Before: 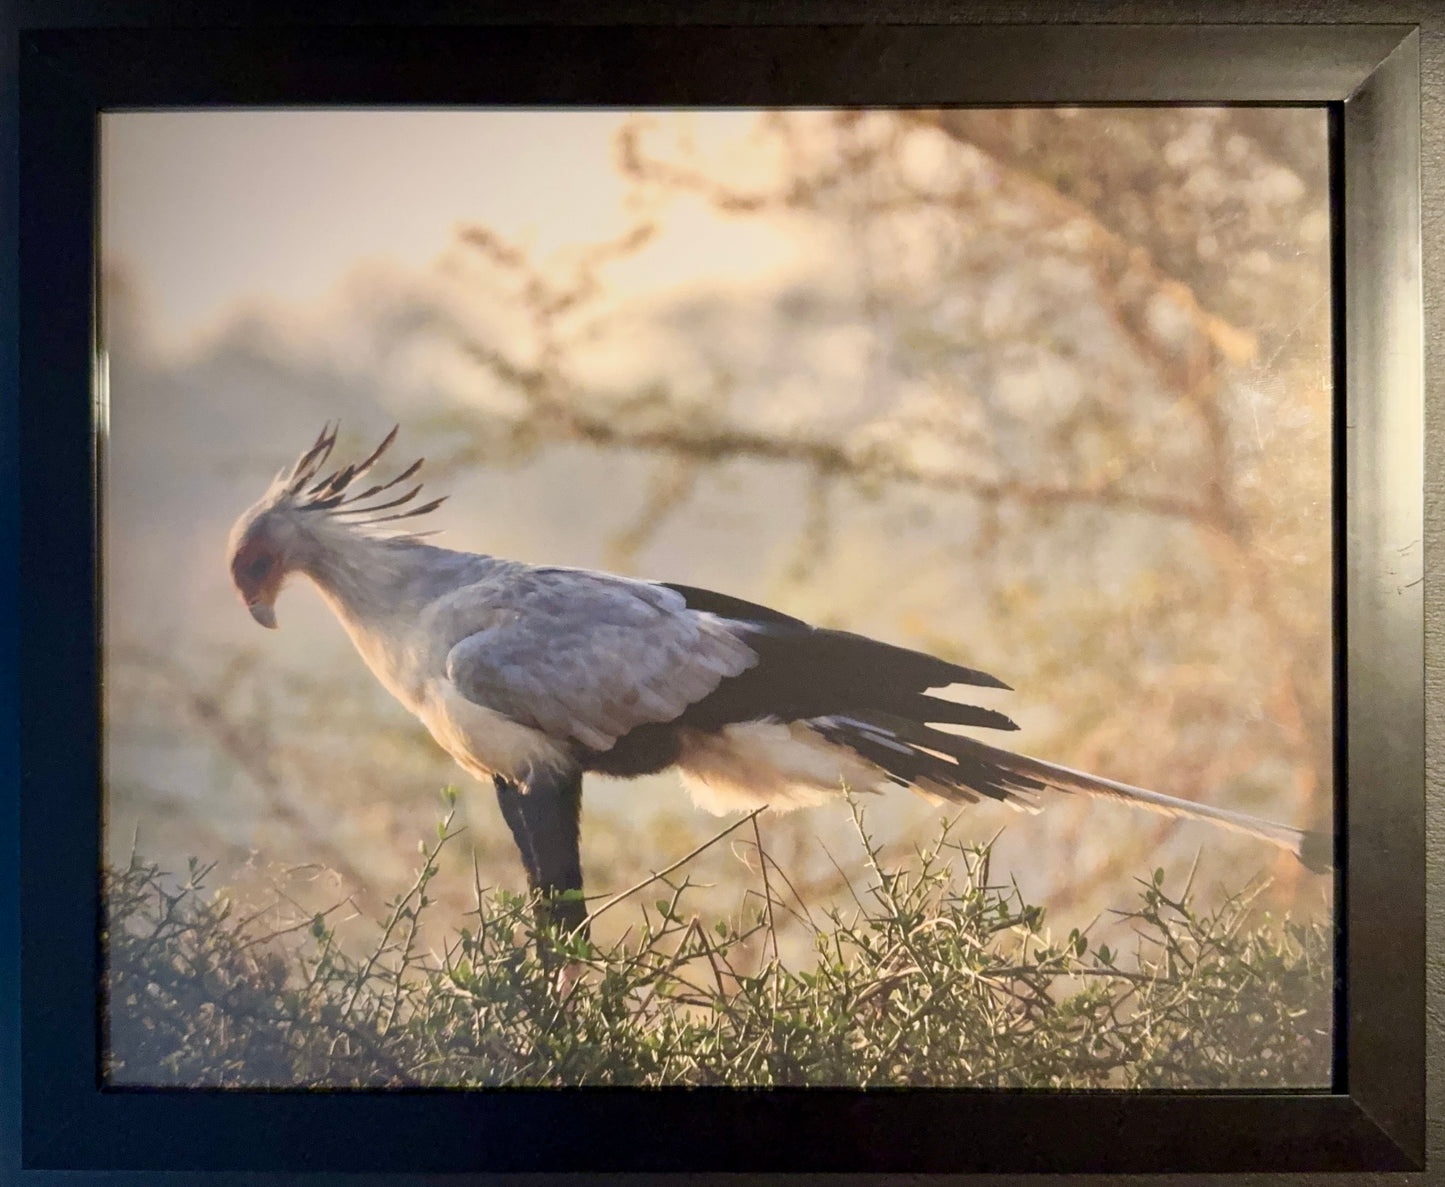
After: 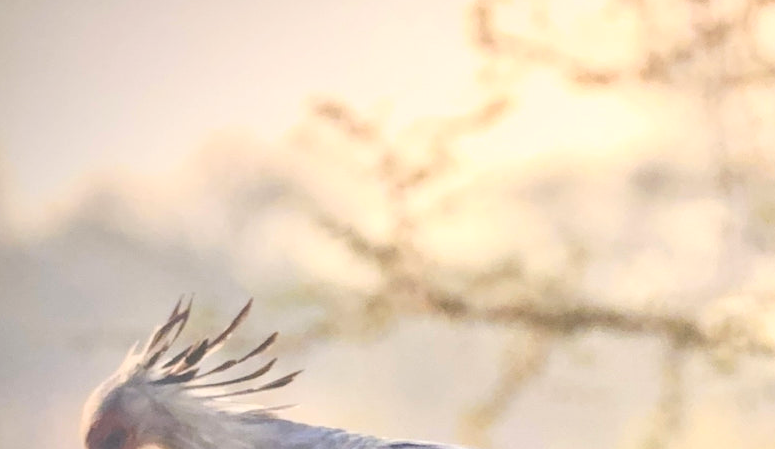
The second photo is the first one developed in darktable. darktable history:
contrast brightness saturation: contrast 0.14, brightness 0.21
levels: mode automatic, gray 50.8%
crop: left 10.121%, top 10.631%, right 36.218%, bottom 51.526%
